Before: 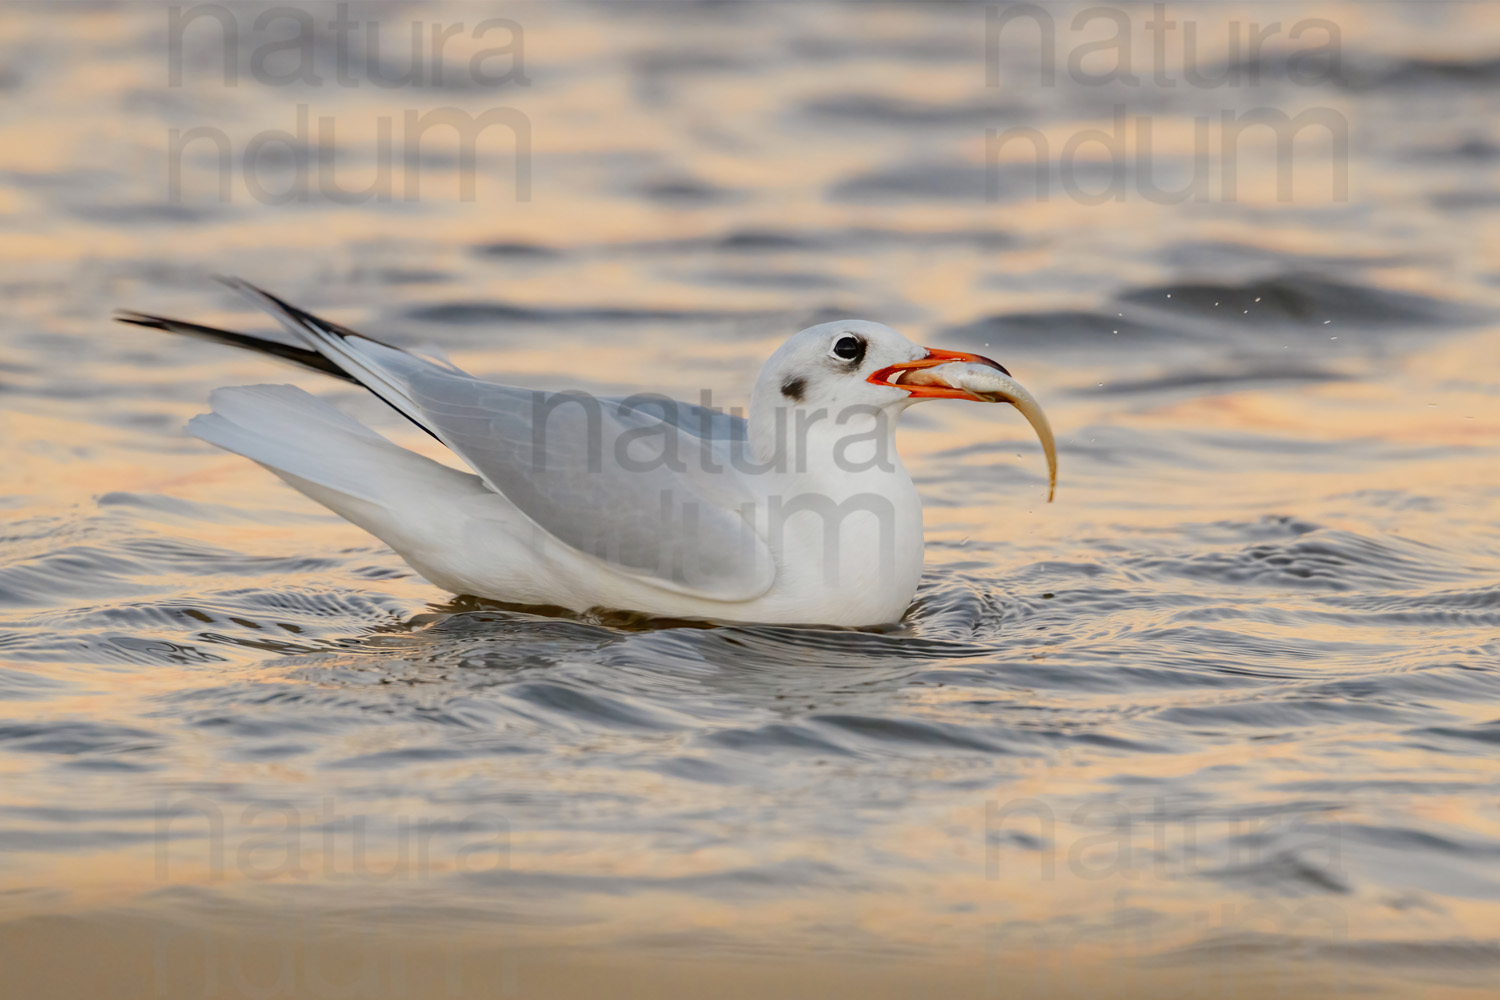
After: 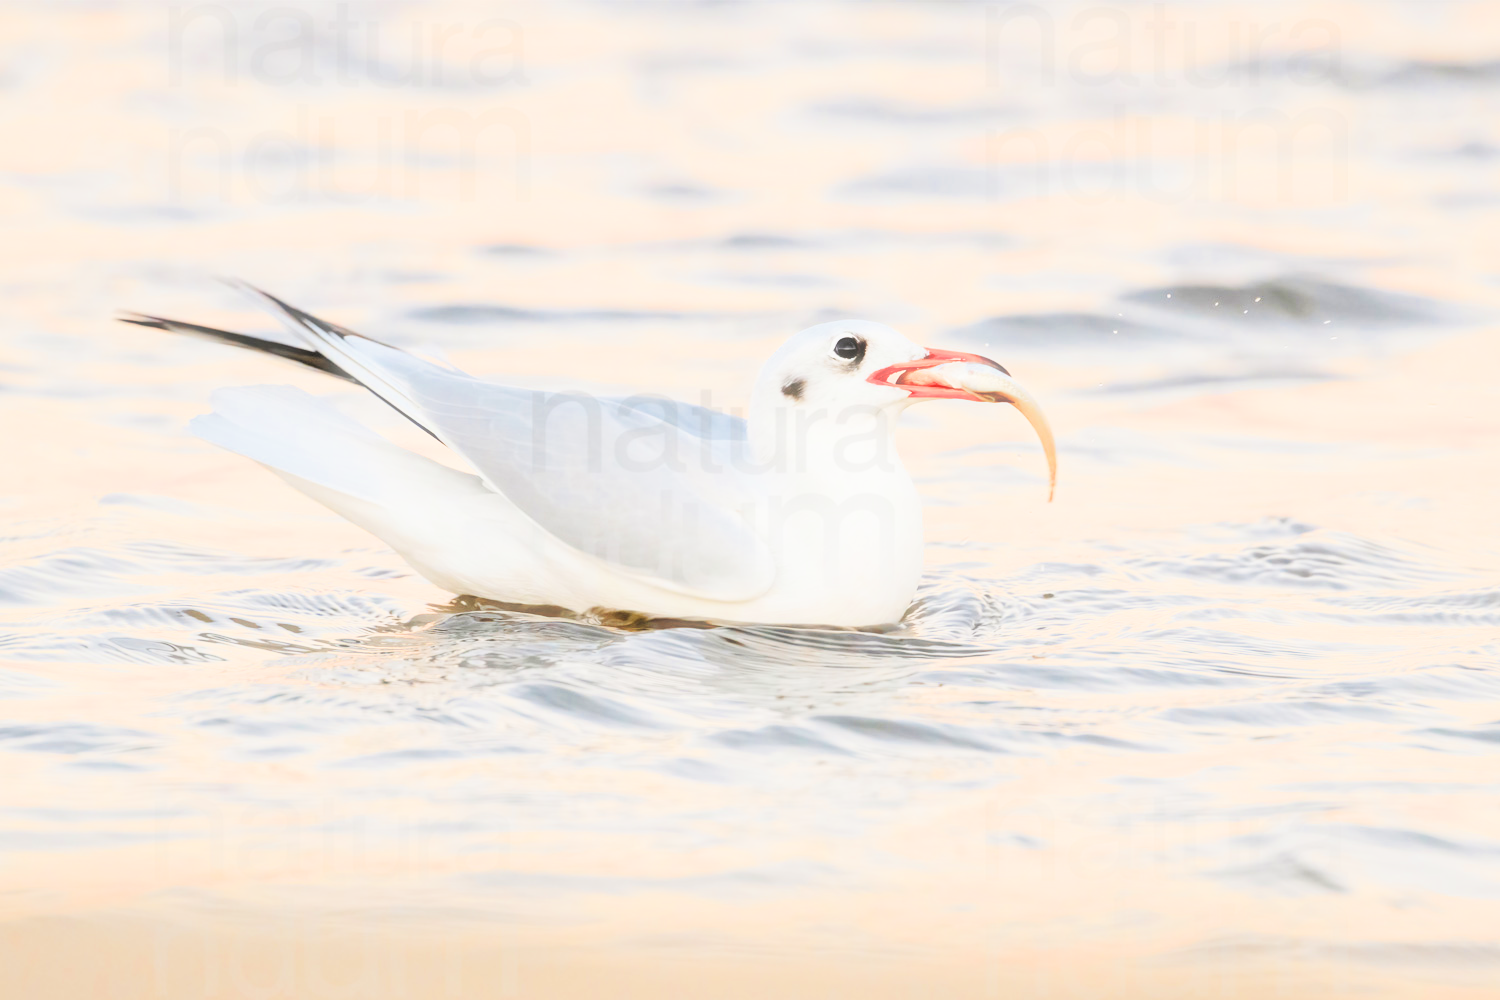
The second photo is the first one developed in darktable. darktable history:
exposure: black level correction 0, exposure 2.309 EV, compensate exposure bias true, compensate highlight preservation false
filmic rgb: black relative exposure -4.15 EV, white relative exposure 5.15 EV, hardness 2.09, contrast 1.167
shadows and highlights: radius 333.55, shadows 65.04, highlights 5.97, compress 87.84%, soften with gaussian
haze removal: strength -0.091, compatibility mode true, adaptive false
